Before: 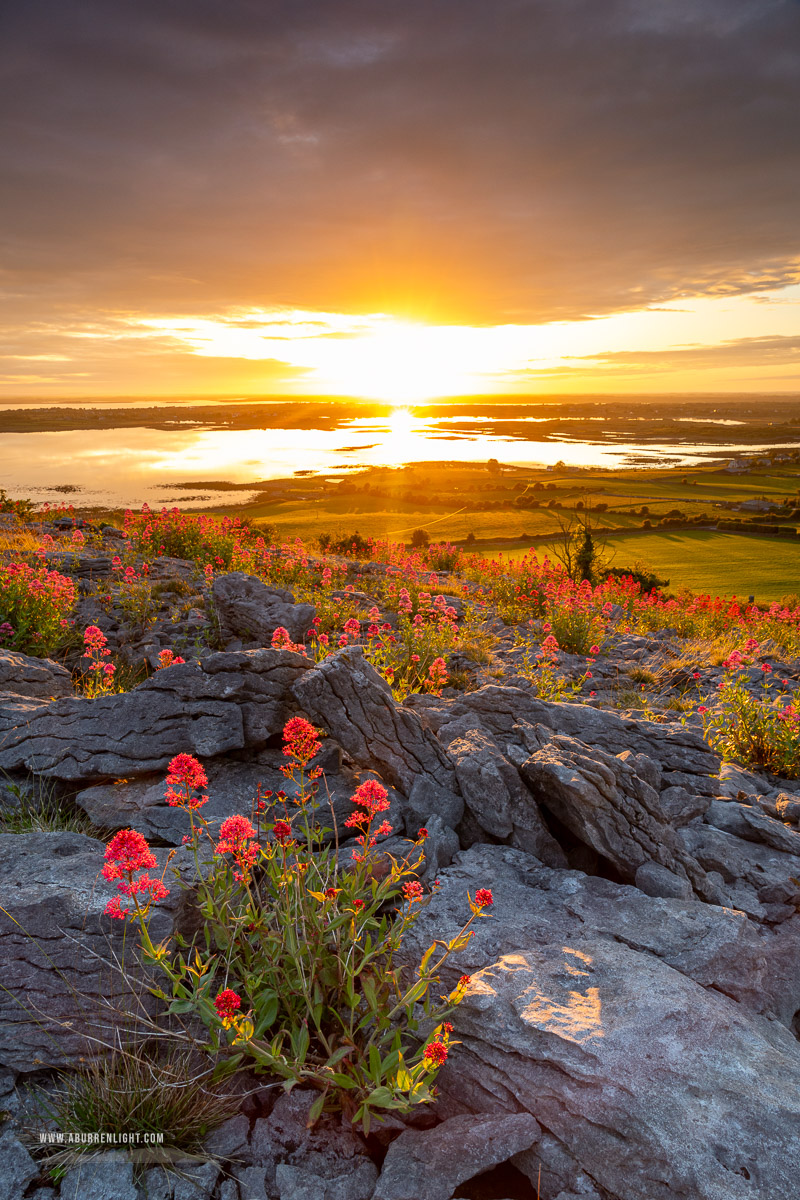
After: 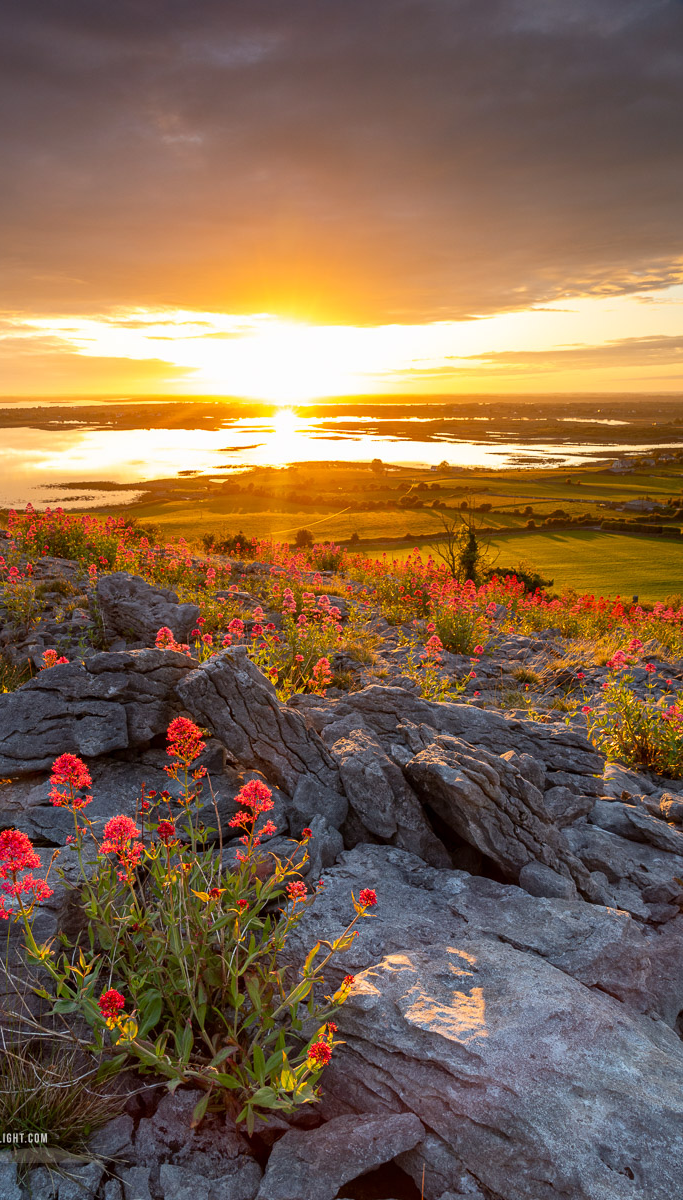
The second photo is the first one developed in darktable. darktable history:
crop and rotate: left 14.584%
